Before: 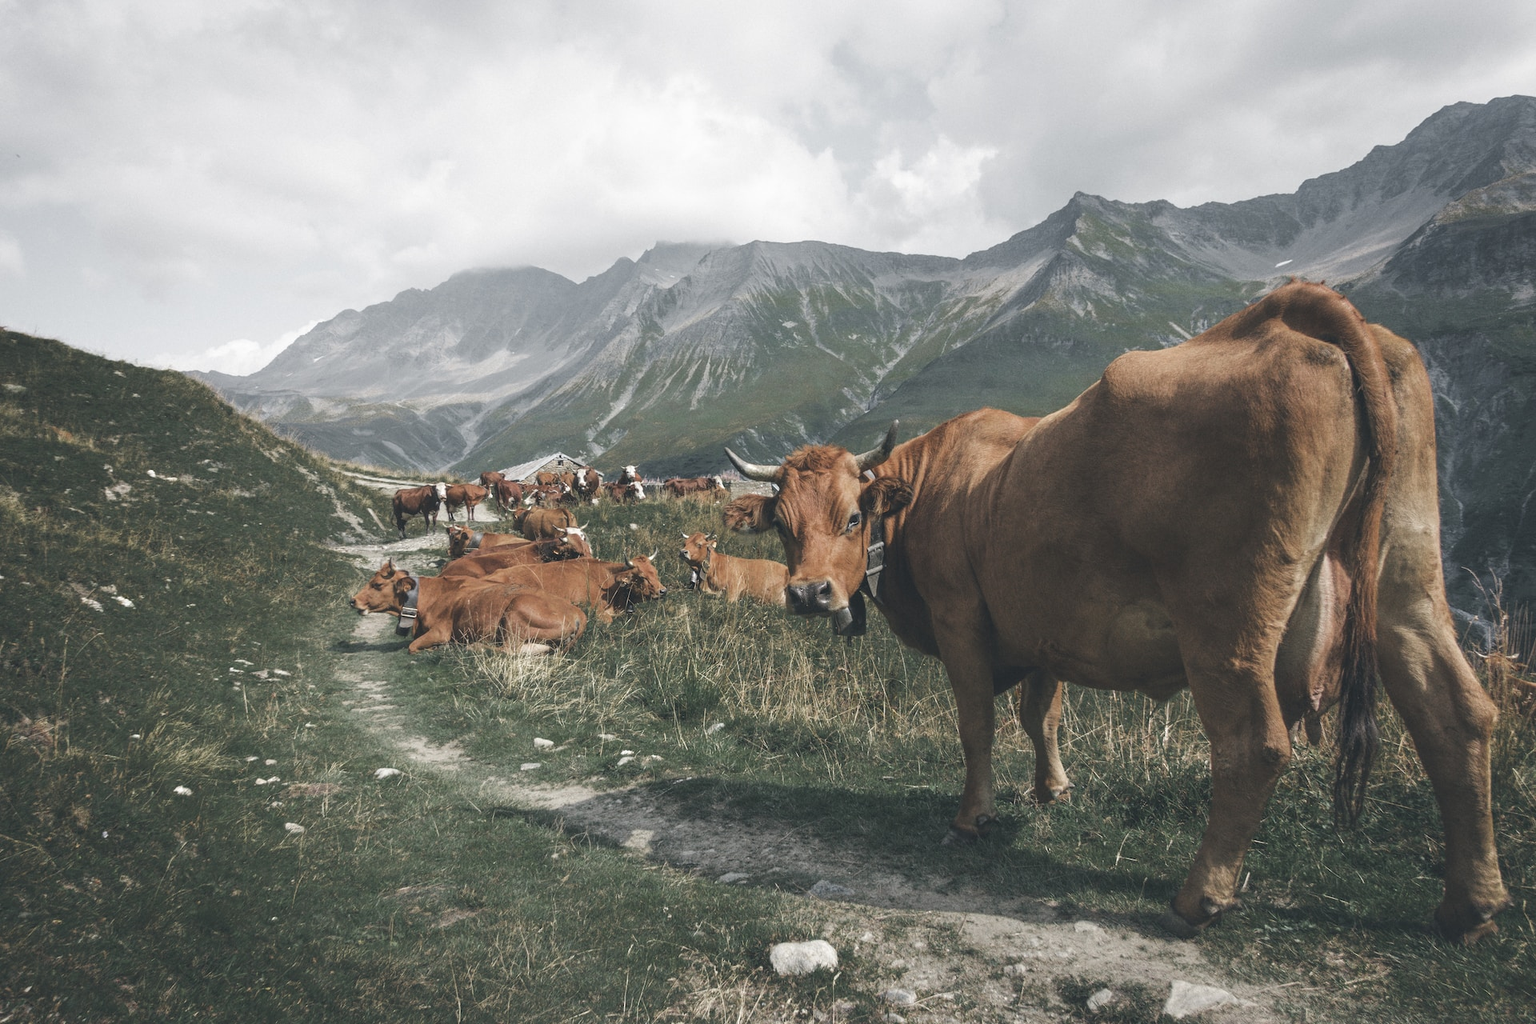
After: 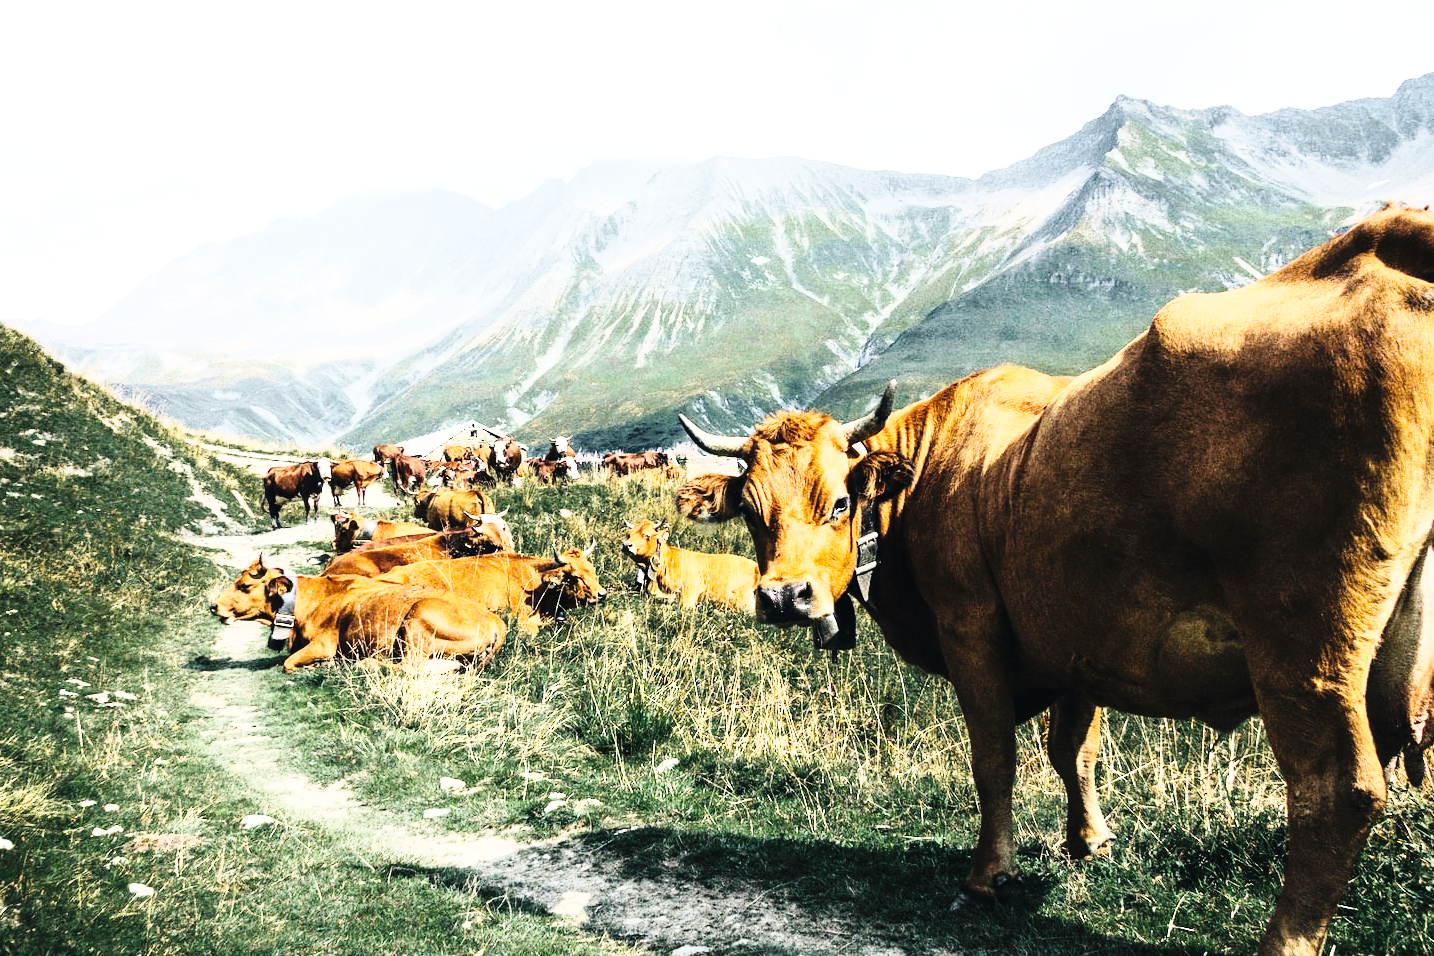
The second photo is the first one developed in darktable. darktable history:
rgb curve: curves: ch0 [(0, 0) (0.21, 0.15) (0.24, 0.21) (0.5, 0.75) (0.75, 0.96) (0.89, 0.99) (1, 1)]; ch1 [(0, 0.02) (0.21, 0.13) (0.25, 0.2) (0.5, 0.67) (0.75, 0.9) (0.89, 0.97) (1, 1)]; ch2 [(0, 0.02) (0.21, 0.13) (0.25, 0.2) (0.5, 0.67) (0.75, 0.9) (0.89, 0.97) (1, 1)], compensate middle gray true
base curve: curves: ch0 [(0, 0) (0.036, 0.025) (0.121, 0.166) (0.206, 0.329) (0.605, 0.79) (1, 1)], preserve colors none
contrast brightness saturation: contrast 0.08, saturation 0.02
color balance rgb: linear chroma grading › global chroma 9%, perceptual saturation grading › global saturation 36%, perceptual saturation grading › shadows 35%, perceptual brilliance grading › global brilliance 15%, perceptual brilliance grading › shadows -35%, global vibrance 15%
crop and rotate: left 11.831%, top 11.346%, right 13.429%, bottom 13.899%
